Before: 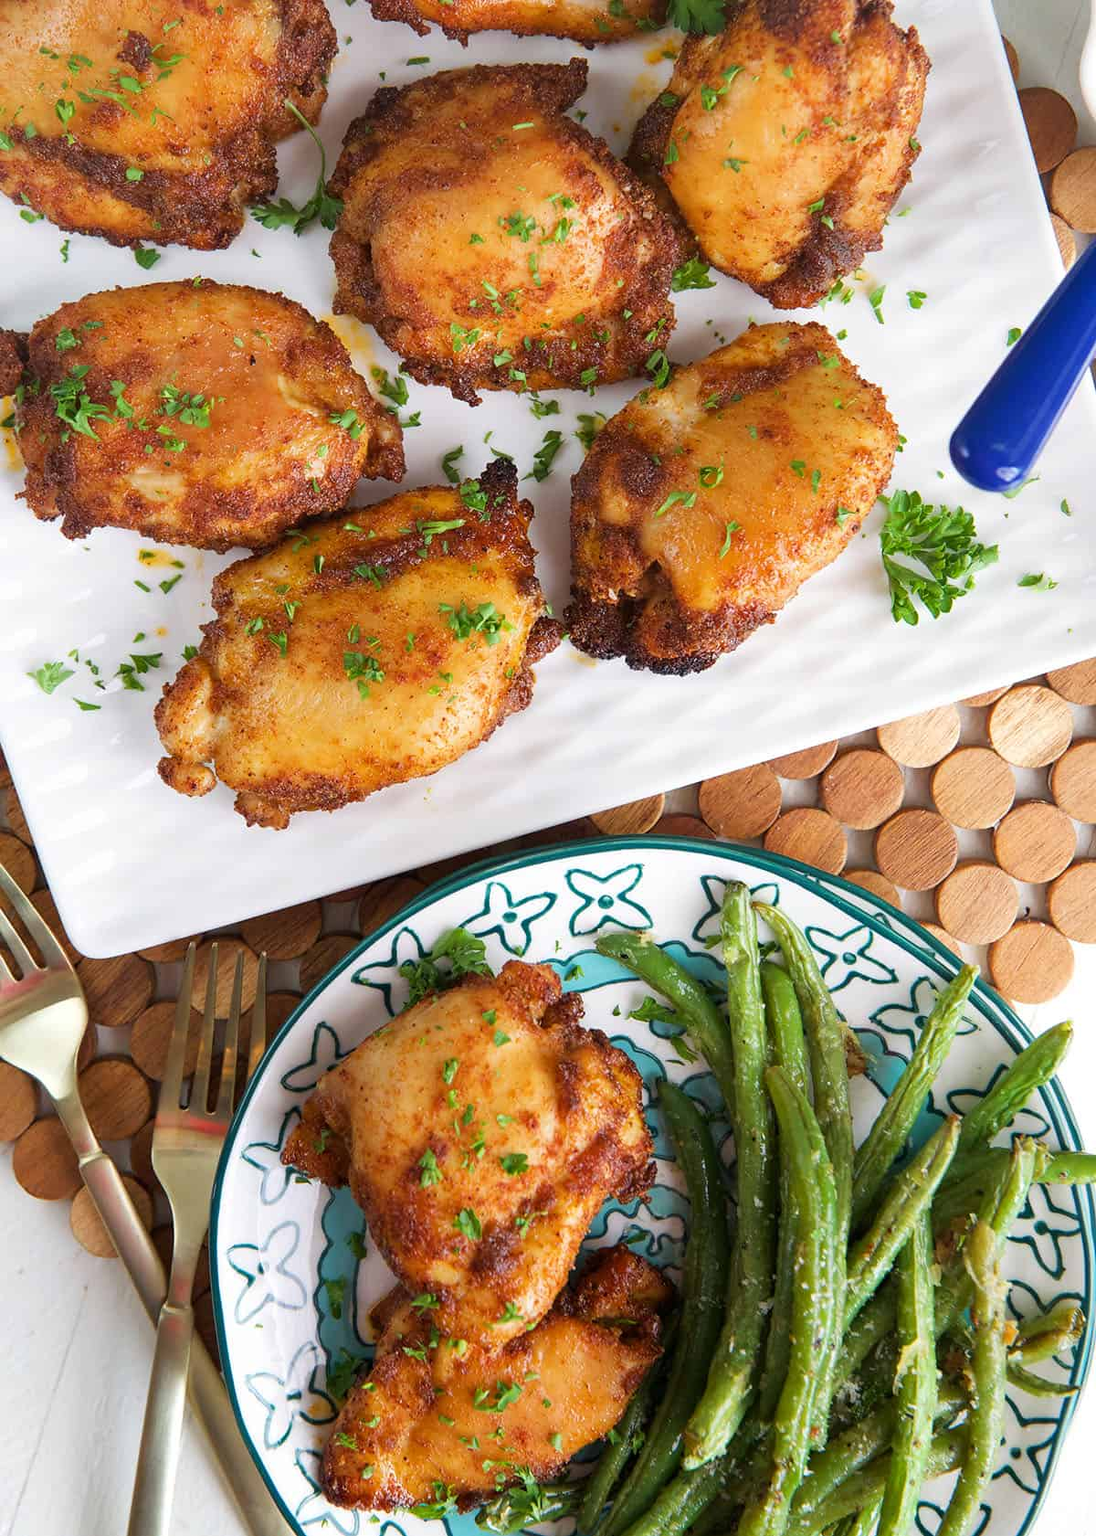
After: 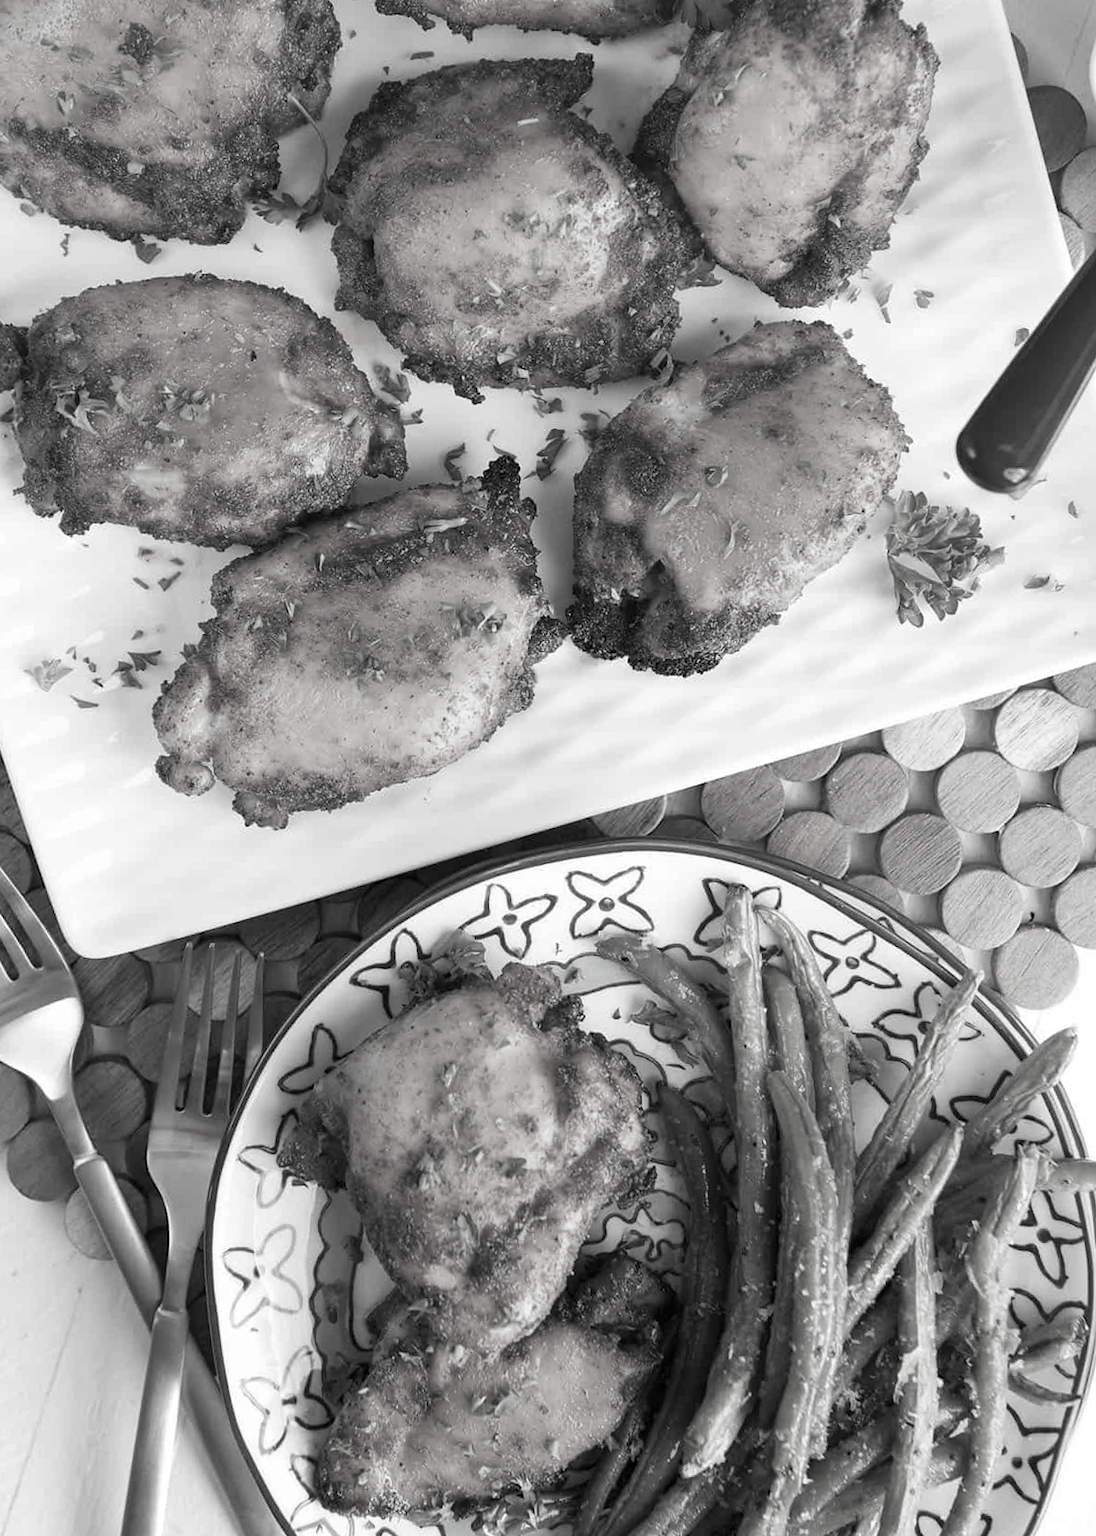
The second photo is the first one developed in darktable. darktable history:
crop and rotate: angle -0.337°
contrast brightness saturation: saturation -0.987
